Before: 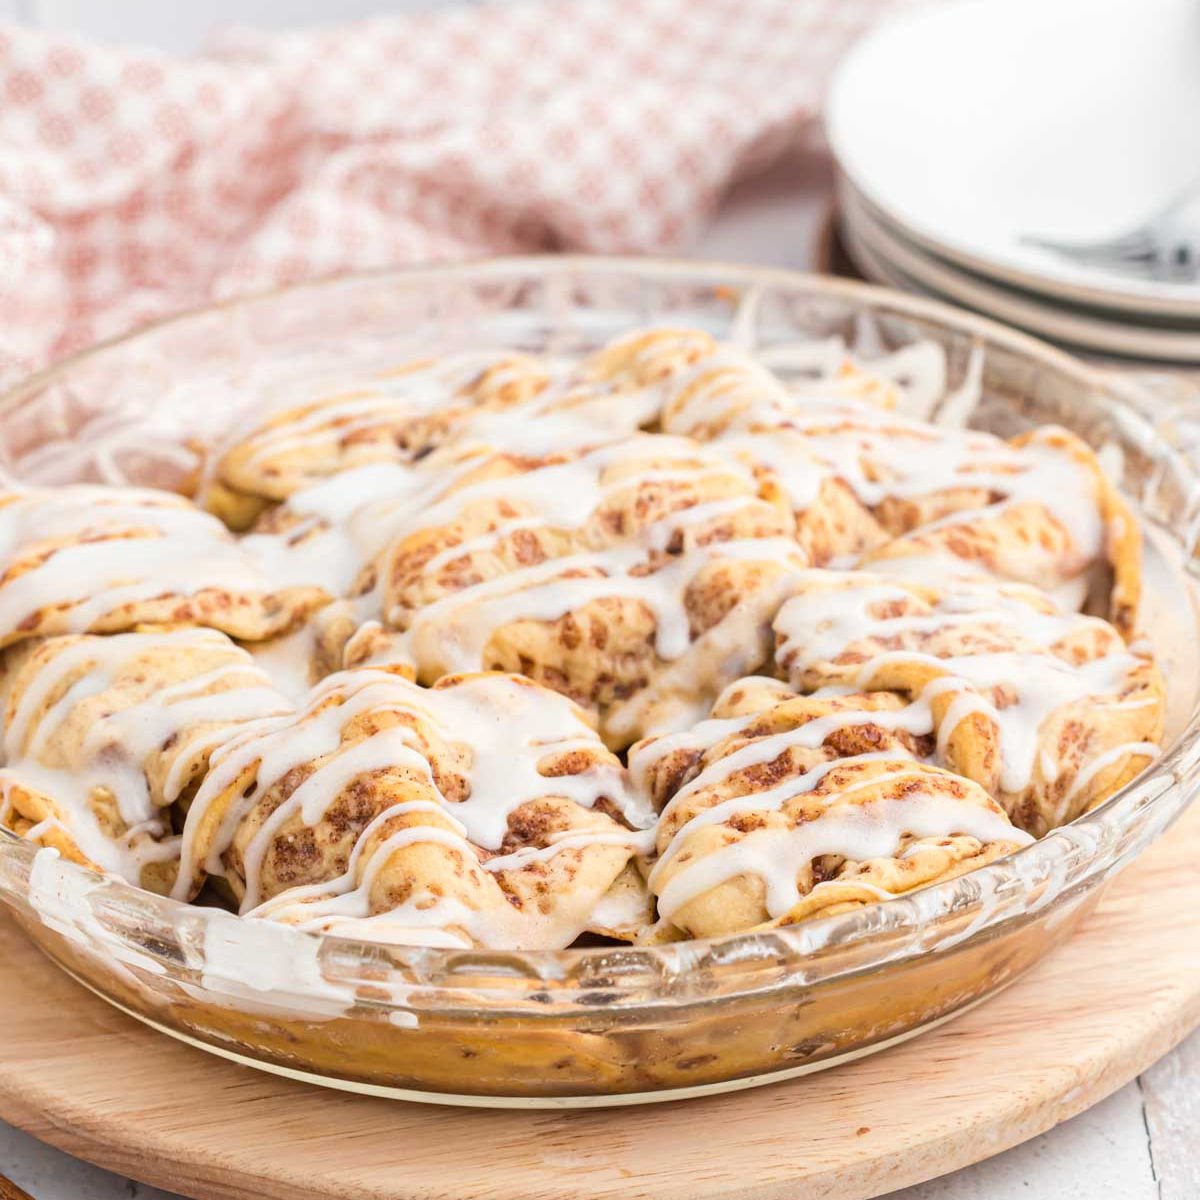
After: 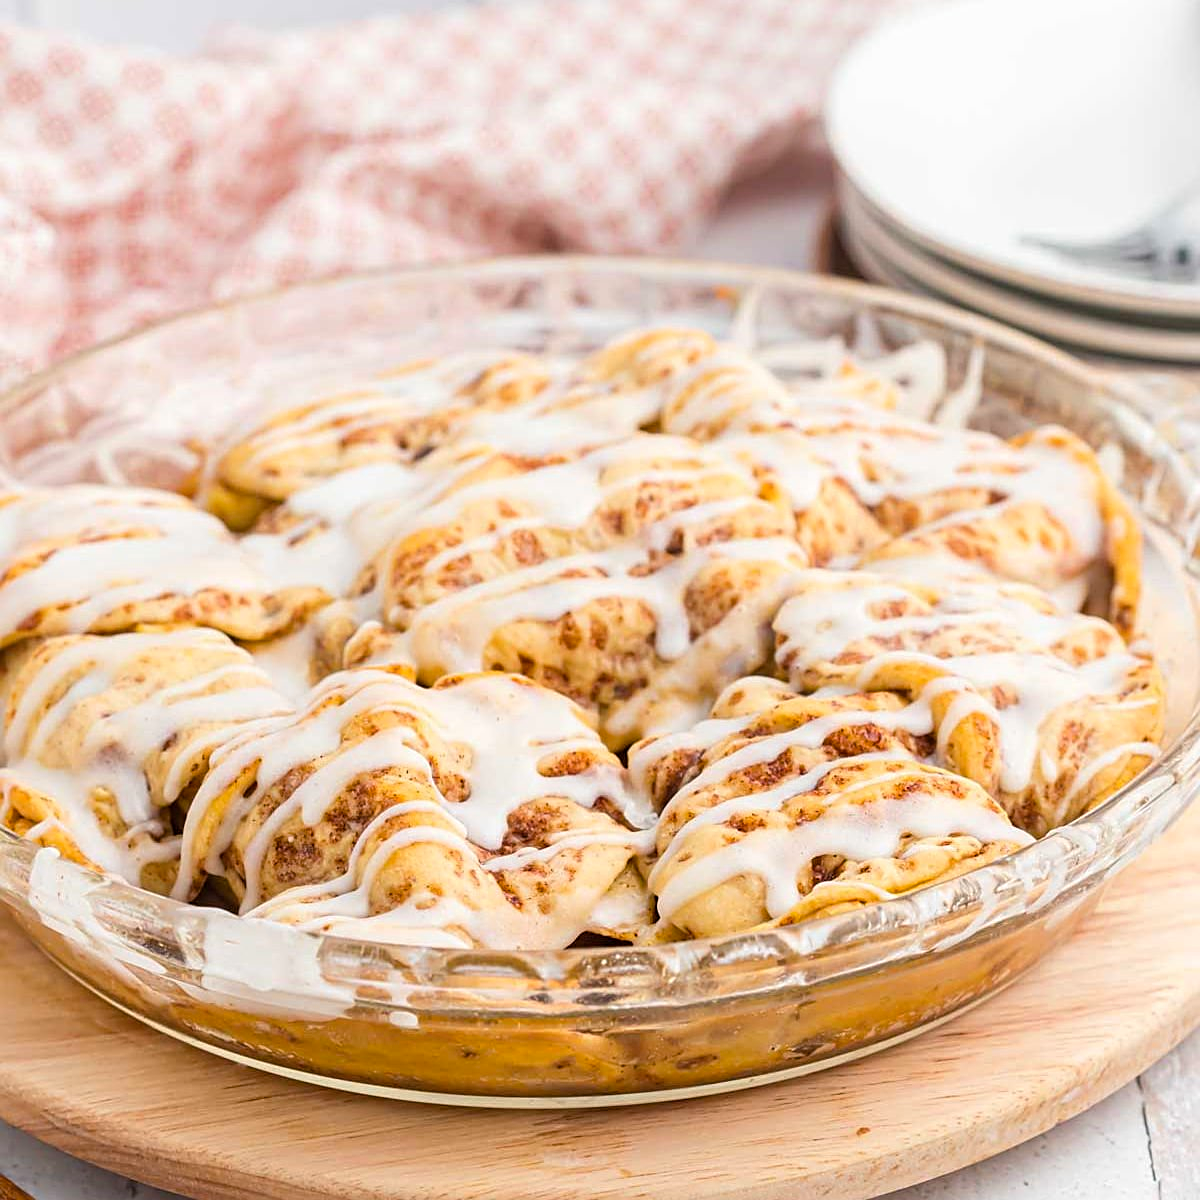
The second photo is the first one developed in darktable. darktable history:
color balance rgb: perceptual saturation grading › global saturation 19.337%
sharpen: on, module defaults
